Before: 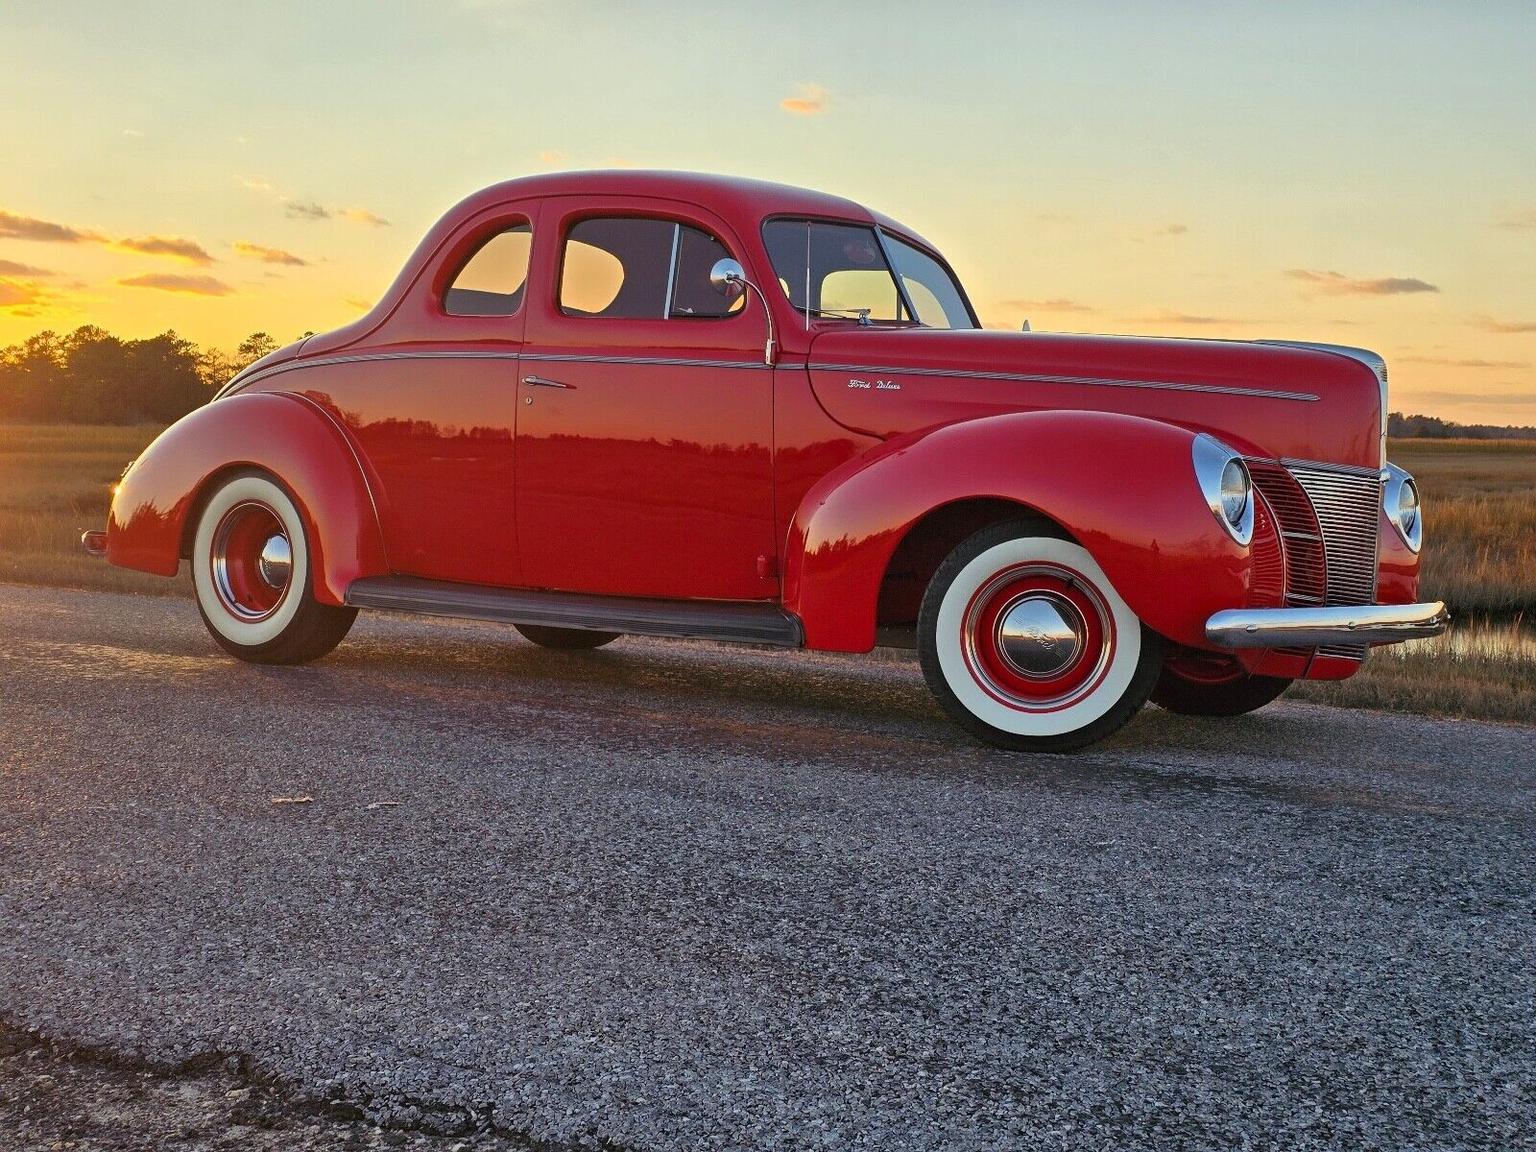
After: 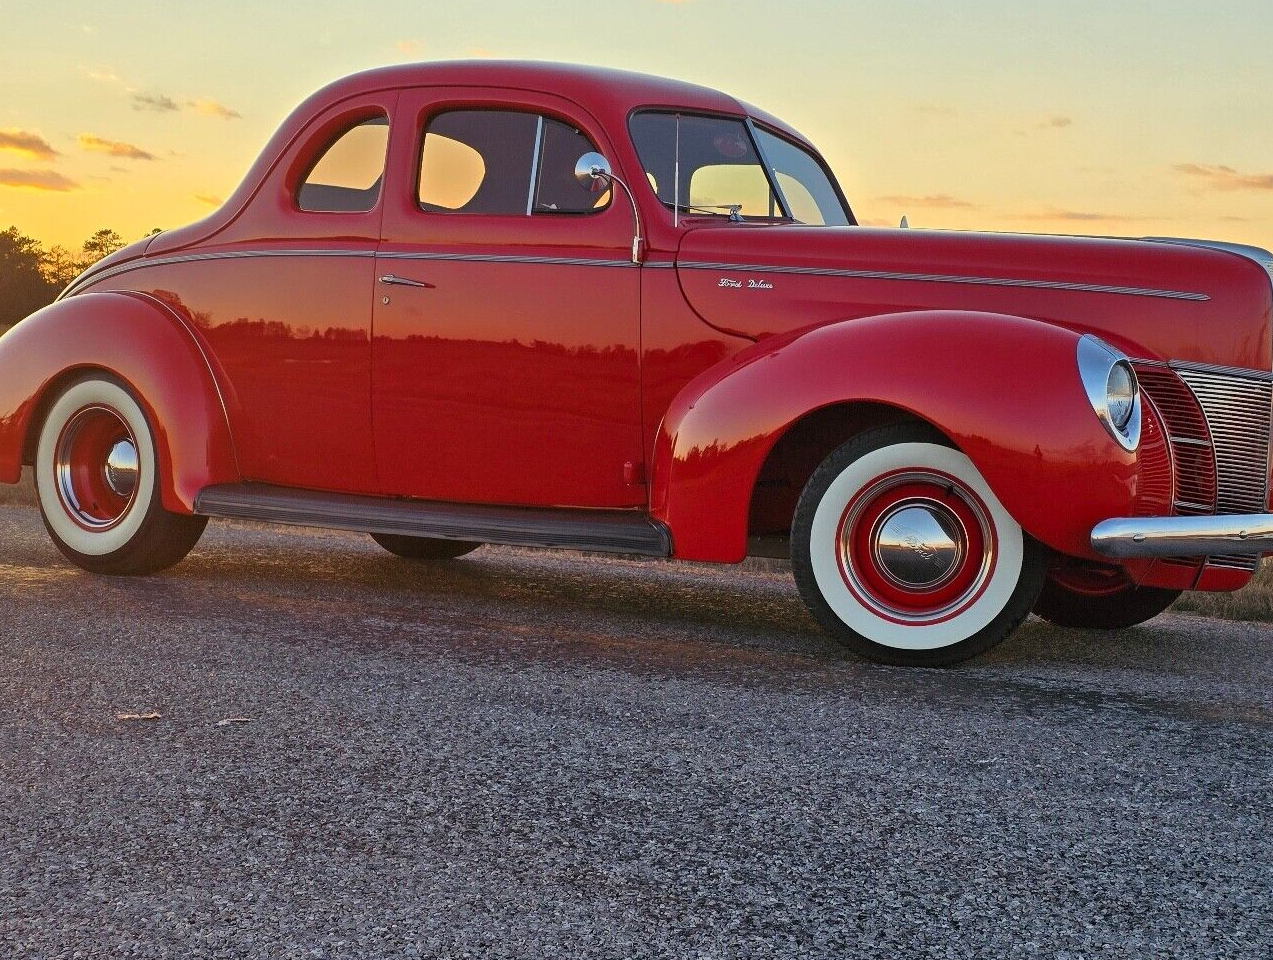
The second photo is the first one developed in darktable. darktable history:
crop and rotate: left 10.345%, top 9.81%, right 10.051%, bottom 10.113%
